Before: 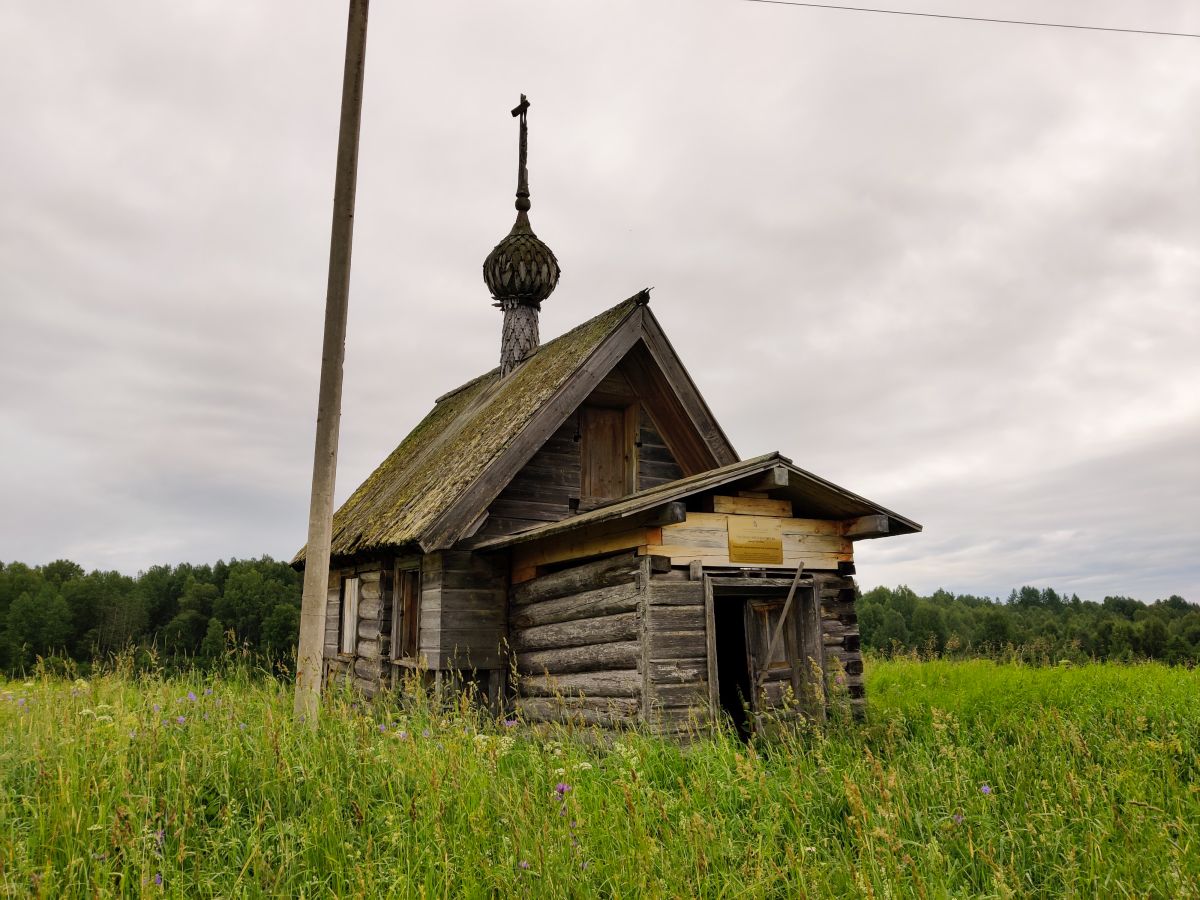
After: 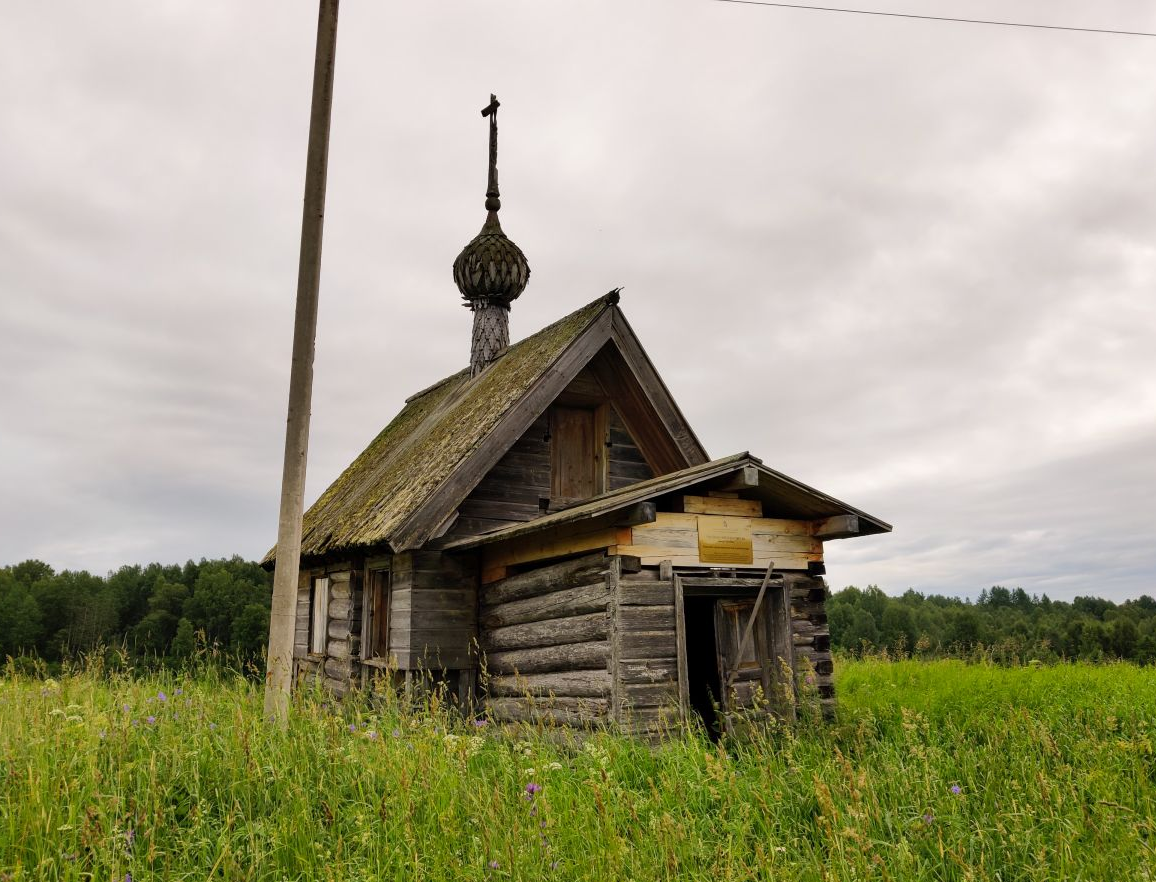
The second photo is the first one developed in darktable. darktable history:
crop and rotate: left 2.537%, right 1.067%, bottom 1.96%
